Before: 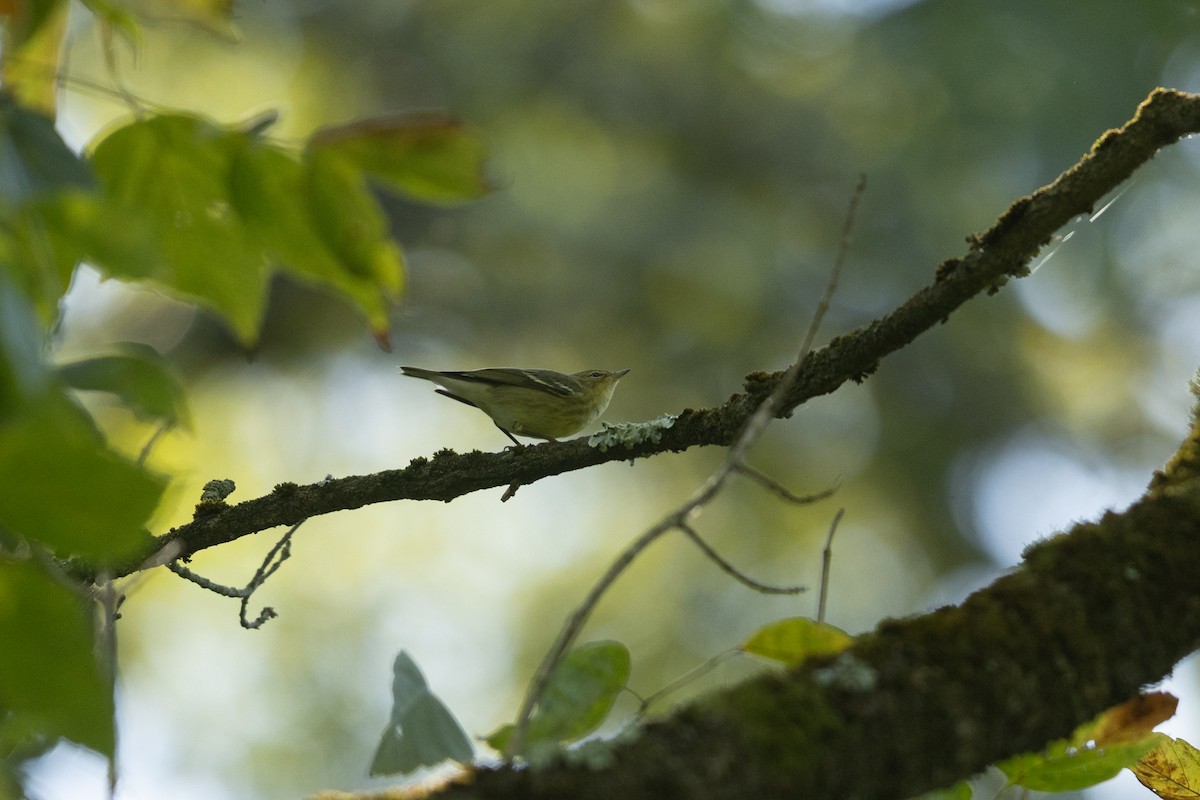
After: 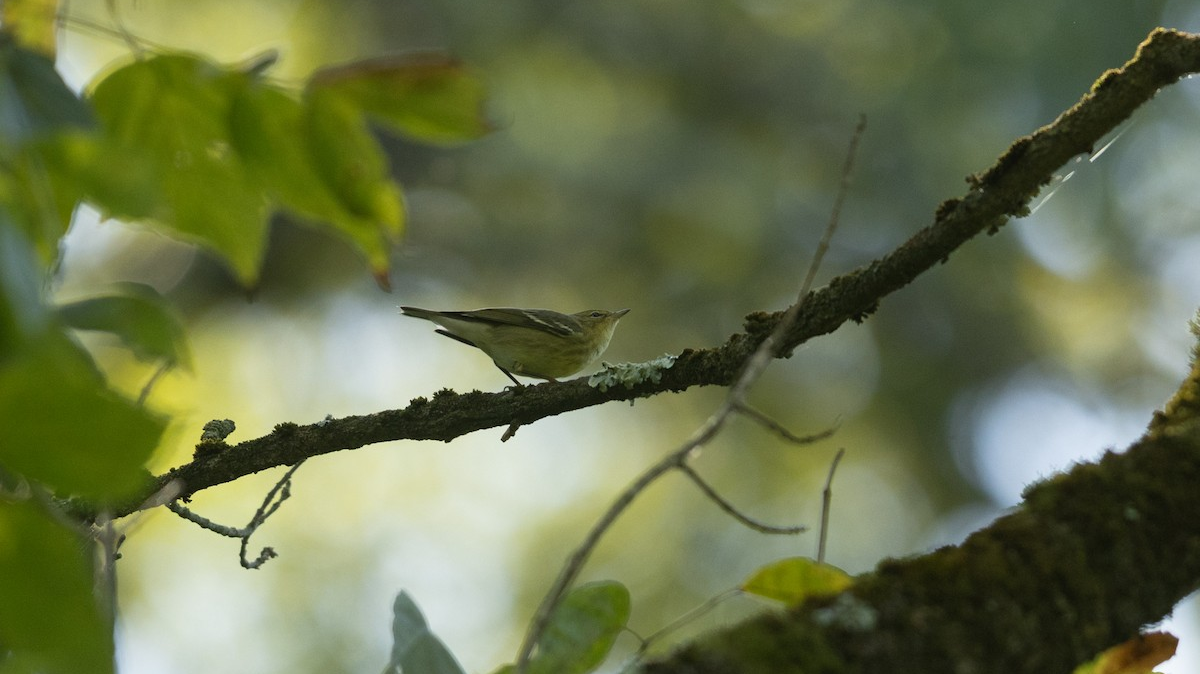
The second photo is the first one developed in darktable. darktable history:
crop: top 7.606%, bottom 8.082%
contrast equalizer: y [[0.5 ×6], [0.5 ×6], [0.5, 0.5, 0.501, 0.545, 0.707, 0.863], [0 ×6], [0 ×6]]
